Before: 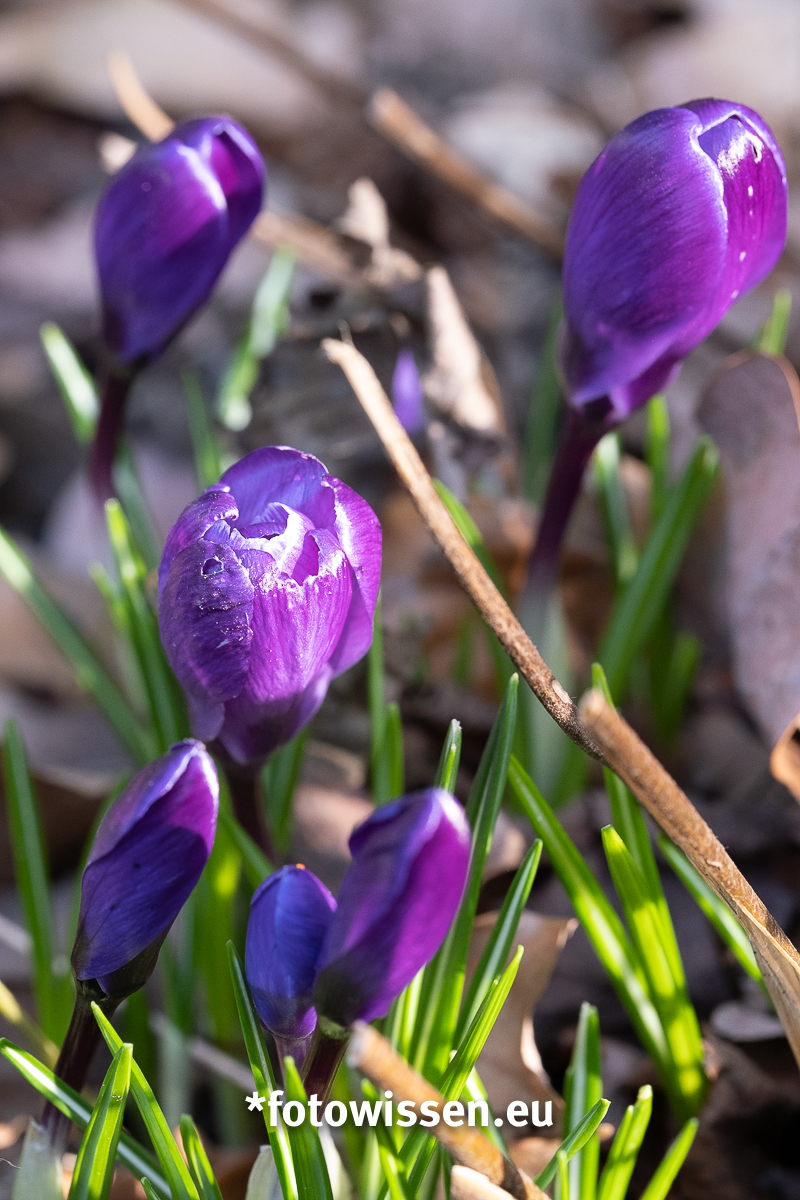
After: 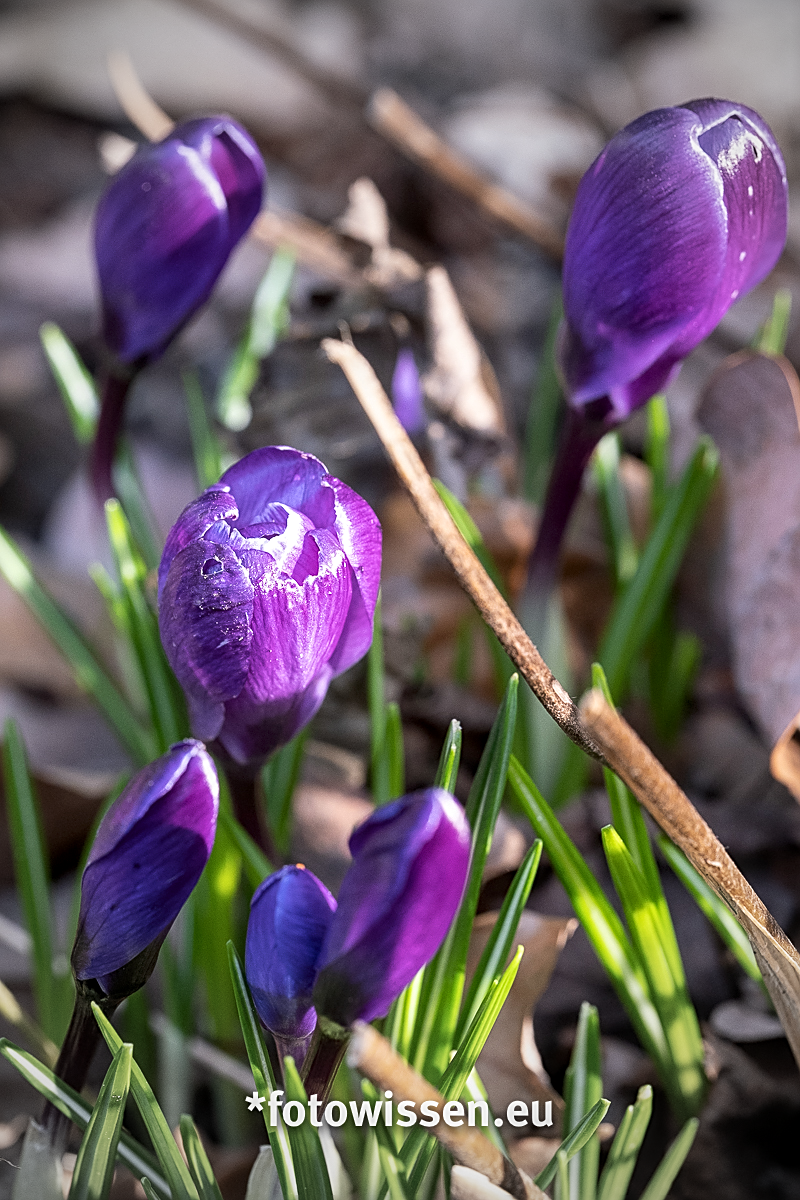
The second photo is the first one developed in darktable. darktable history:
vignetting: fall-off start 67.15%, brightness -0.442, saturation -0.691, width/height ratio 1.011, unbound false
sharpen: on, module defaults
local contrast: on, module defaults
